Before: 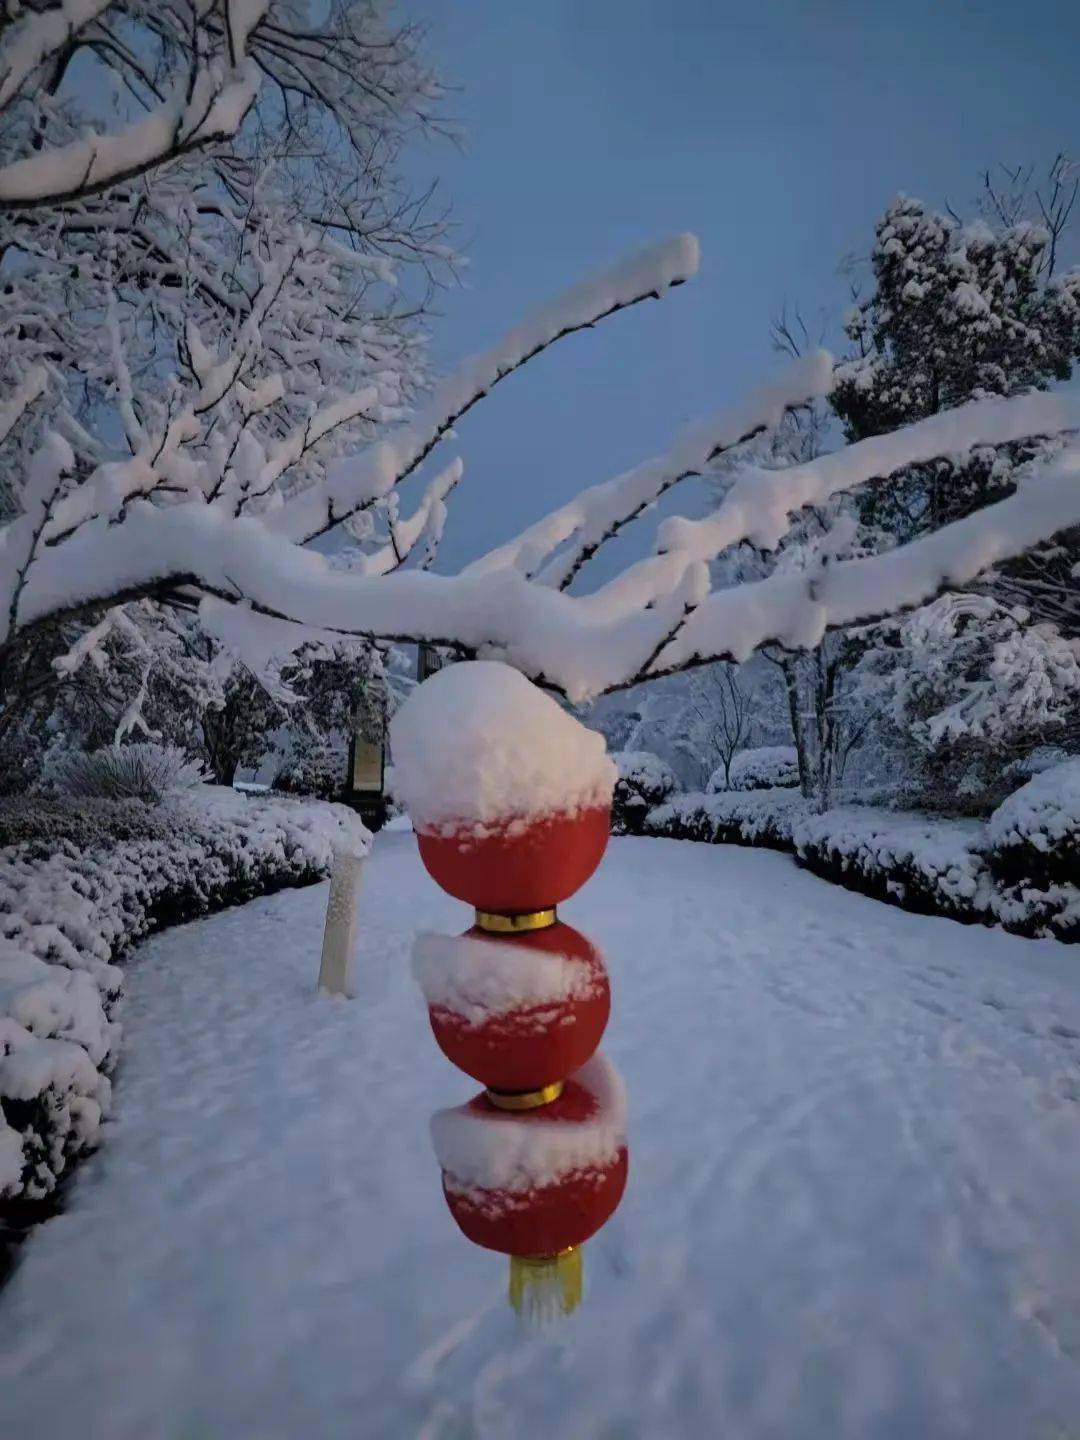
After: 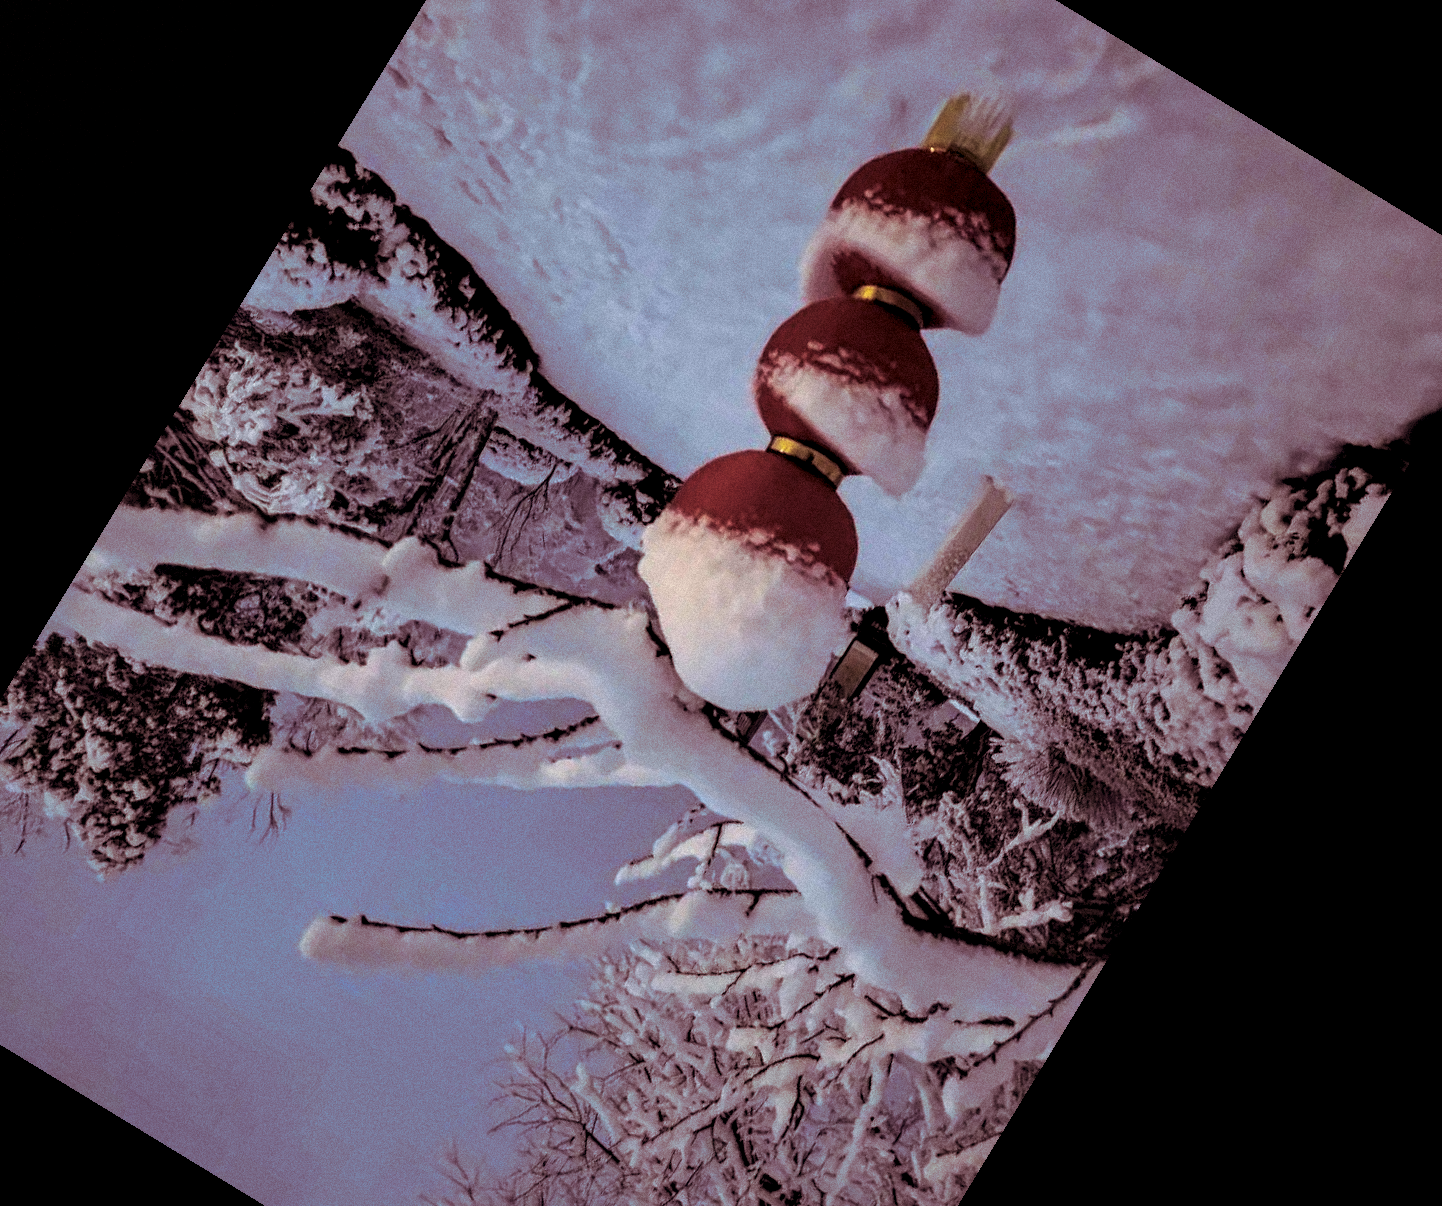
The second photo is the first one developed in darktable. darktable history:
split-toning: on, module defaults
grain: mid-tones bias 0%
crop and rotate: angle 148.68°, left 9.111%, top 15.603%, right 4.588%, bottom 17.041%
local contrast: highlights 65%, shadows 54%, detail 169%, midtone range 0.514
